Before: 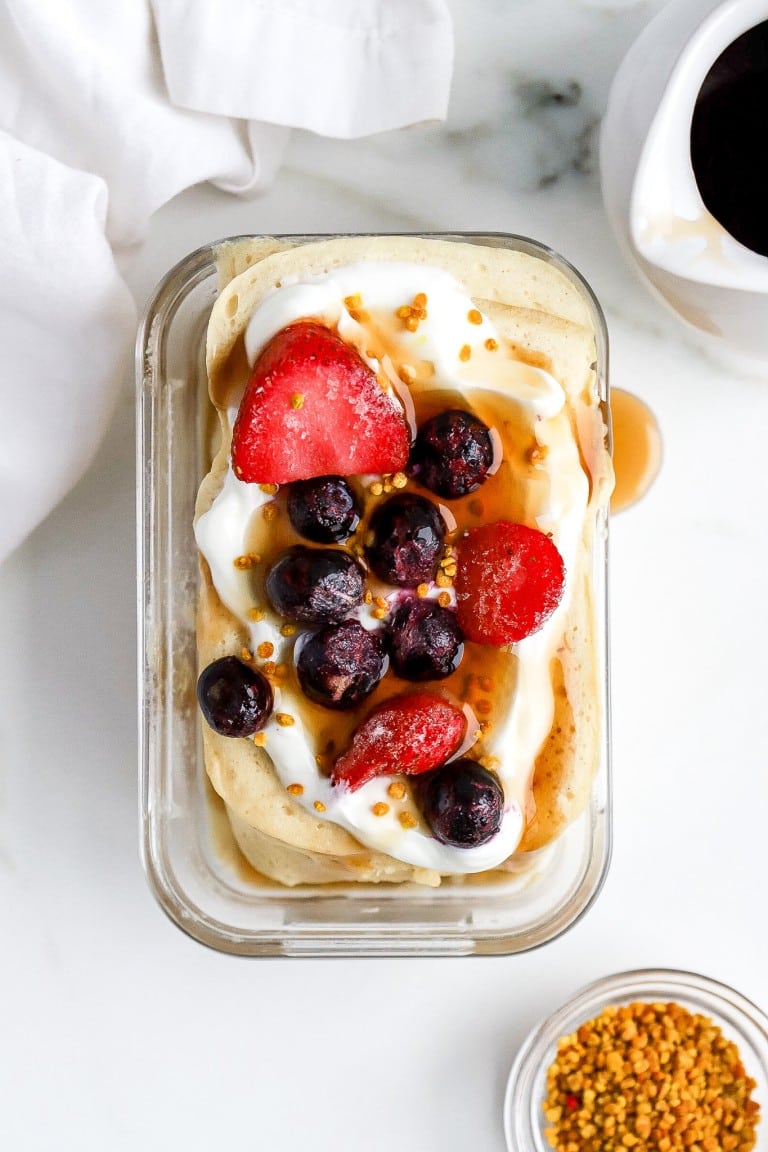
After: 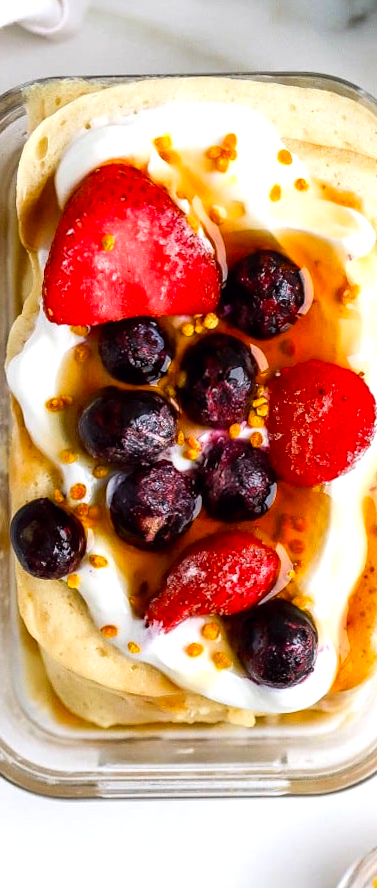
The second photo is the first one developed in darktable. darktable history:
color balance: lift [1, 1.001, 0.999, 1.001], gamma [1, 1.004, 1.007, 0.993], gain [1, 0.991, 0.987, 1.013], contrast 10%, output saturation 120%
rotate and perspective: rotation -0.45°, automatic cropping original format, crop left 0.008, crop right 0.992, crop top 0.012, crop bottom 0.988
crop and rotate: angle 0.02°, left 24.353%, top 13.219%, right 26.156%, bottom 8.224%
